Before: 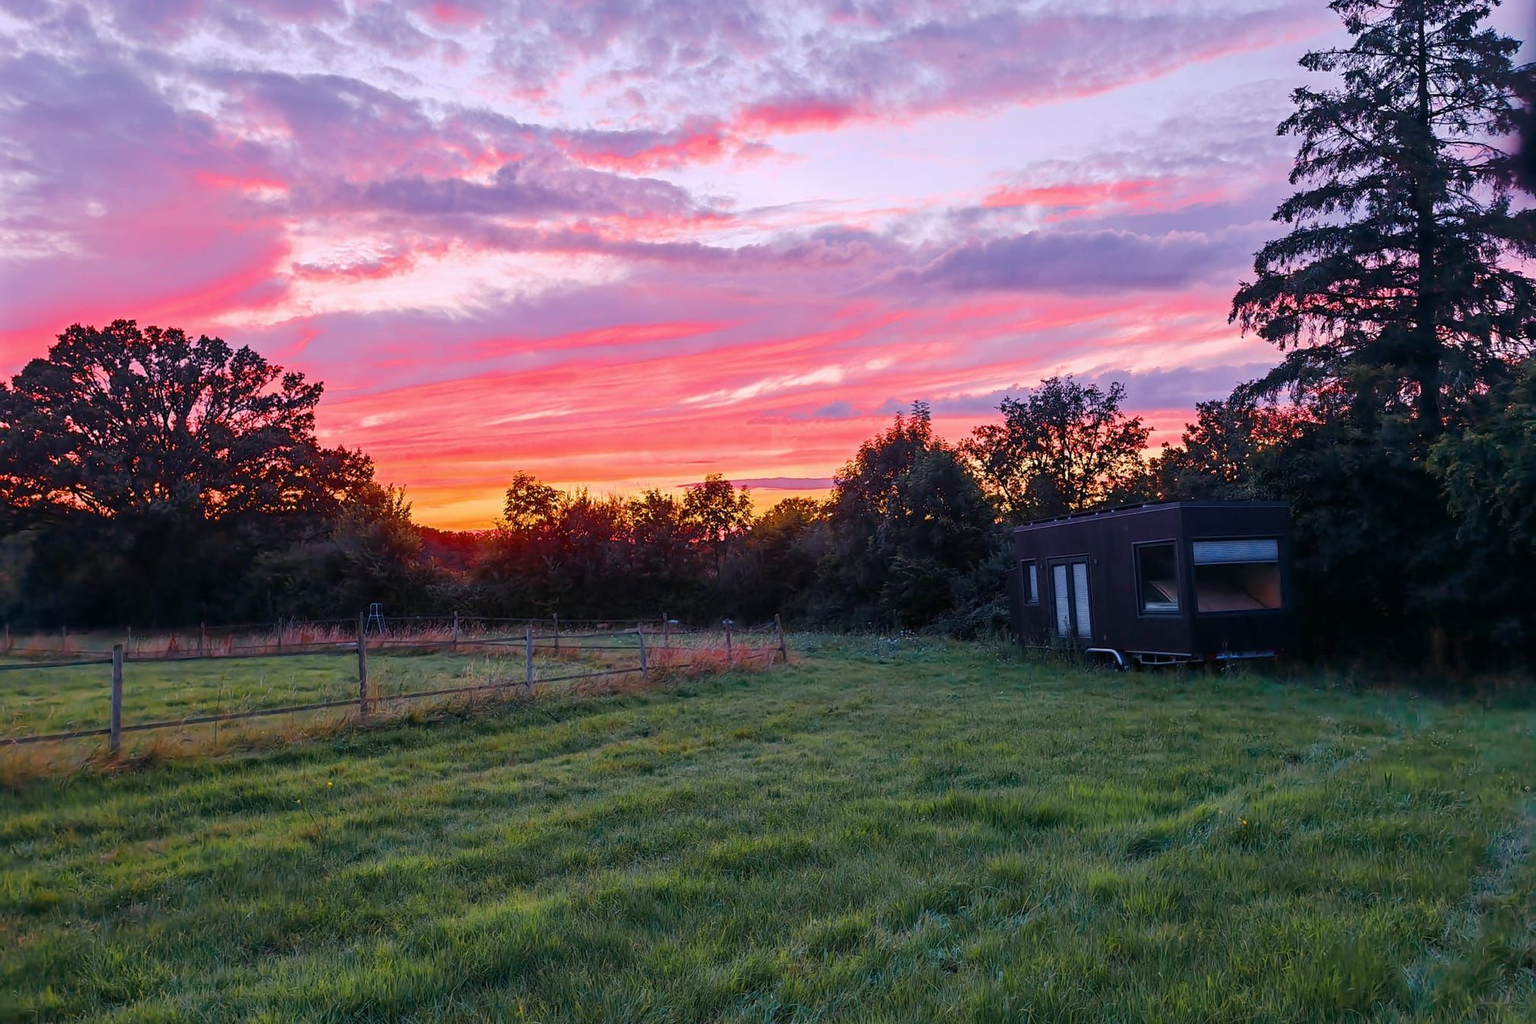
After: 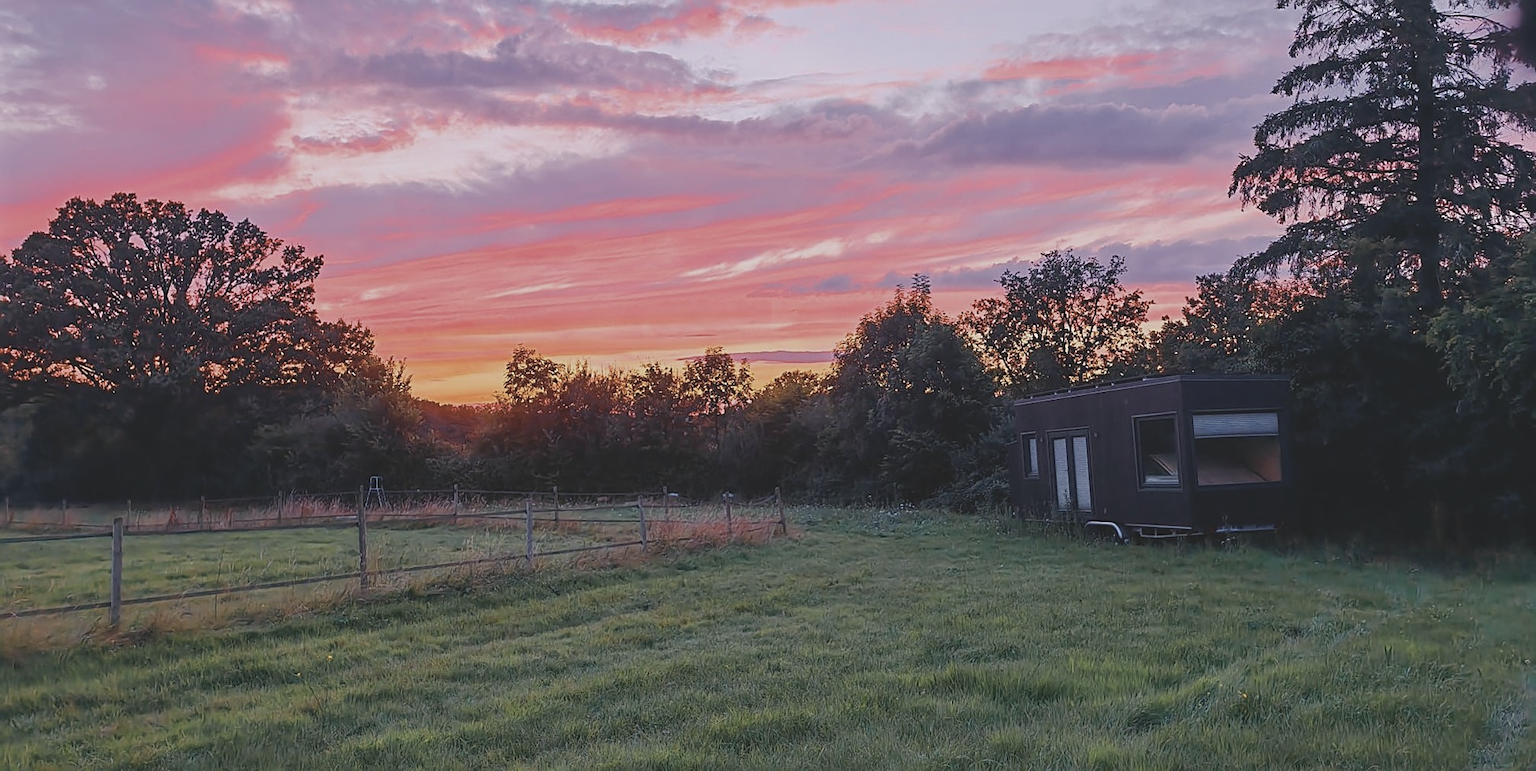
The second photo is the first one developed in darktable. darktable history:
contrast brightness saturation: contrast -0.258, saturation -0.441
sharpen: on, module defaults
crop and rotate: top 12.406%, bottom 12.252%
